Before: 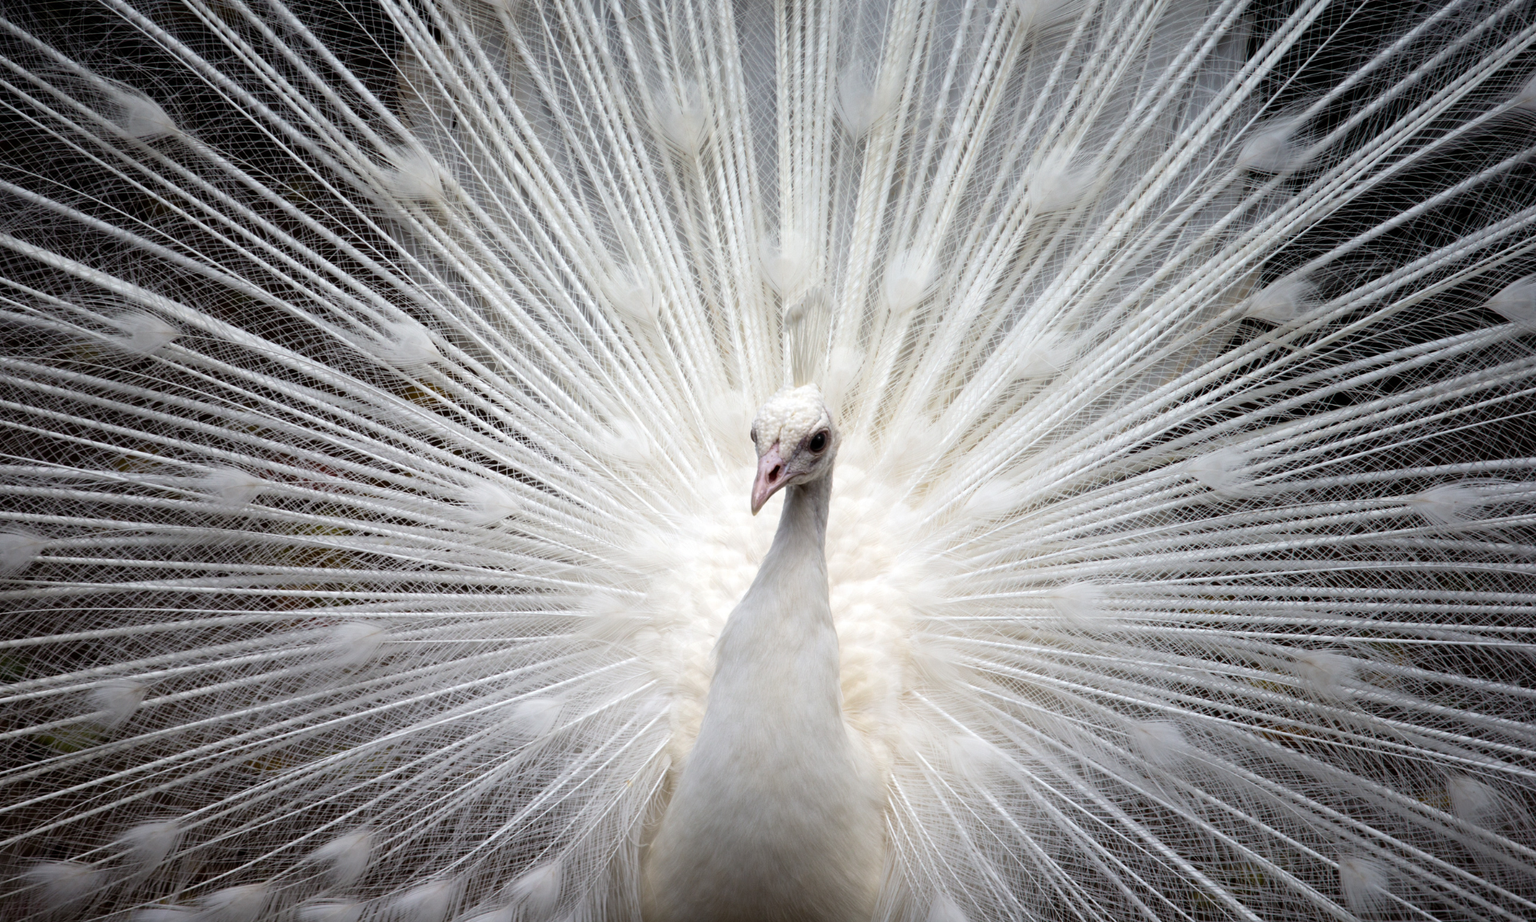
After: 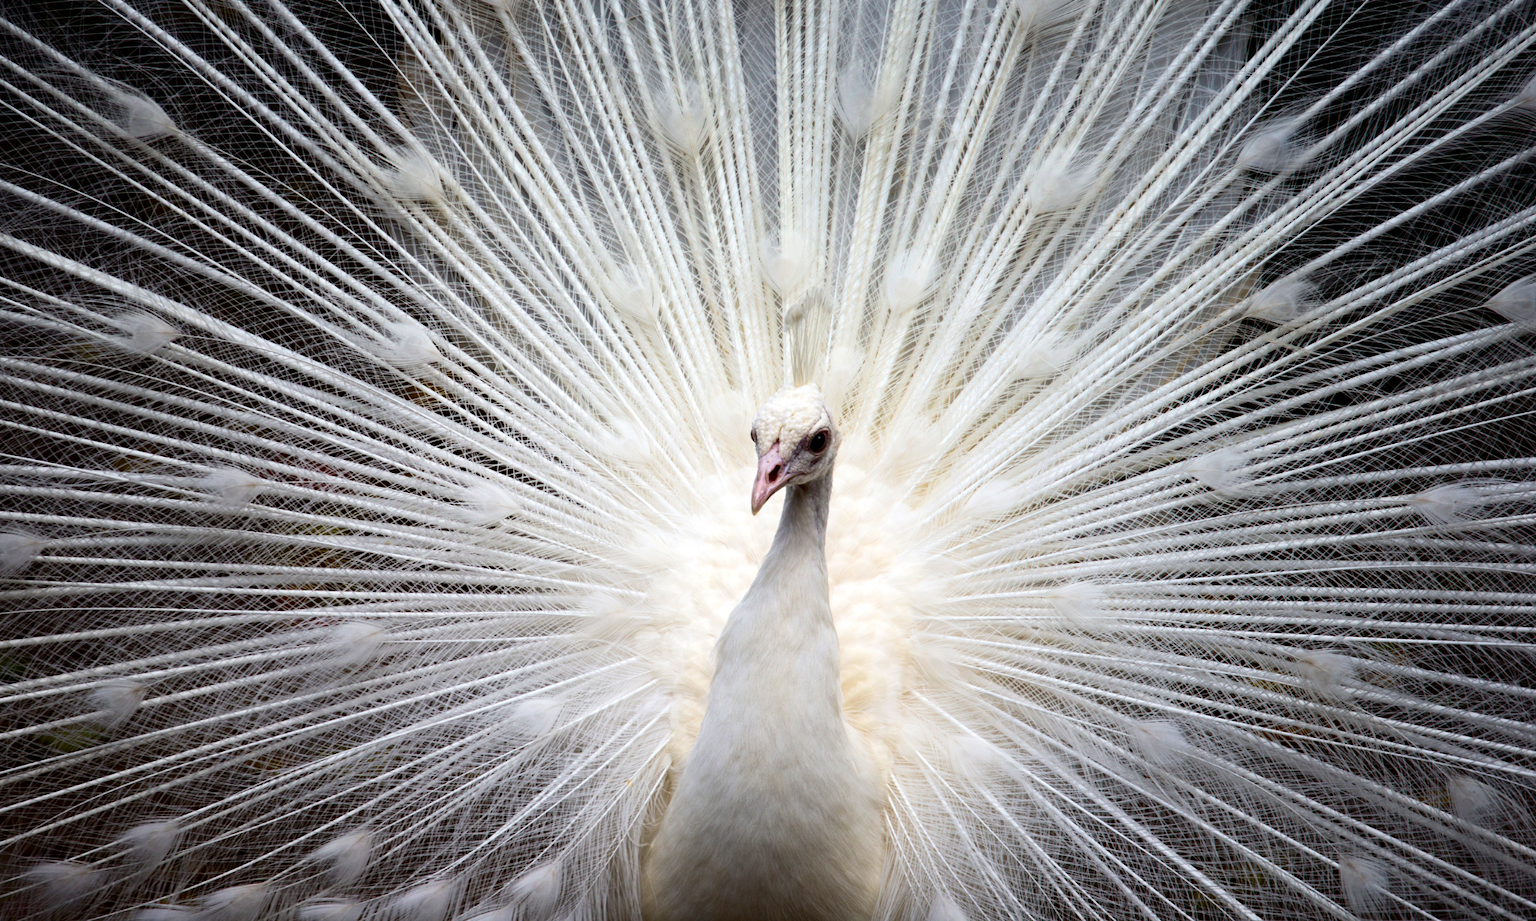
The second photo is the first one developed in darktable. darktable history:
contrast brightness saturation: contrast 0.184, saturation 0.306
haze removal: compatibility mode true, adaptive false
